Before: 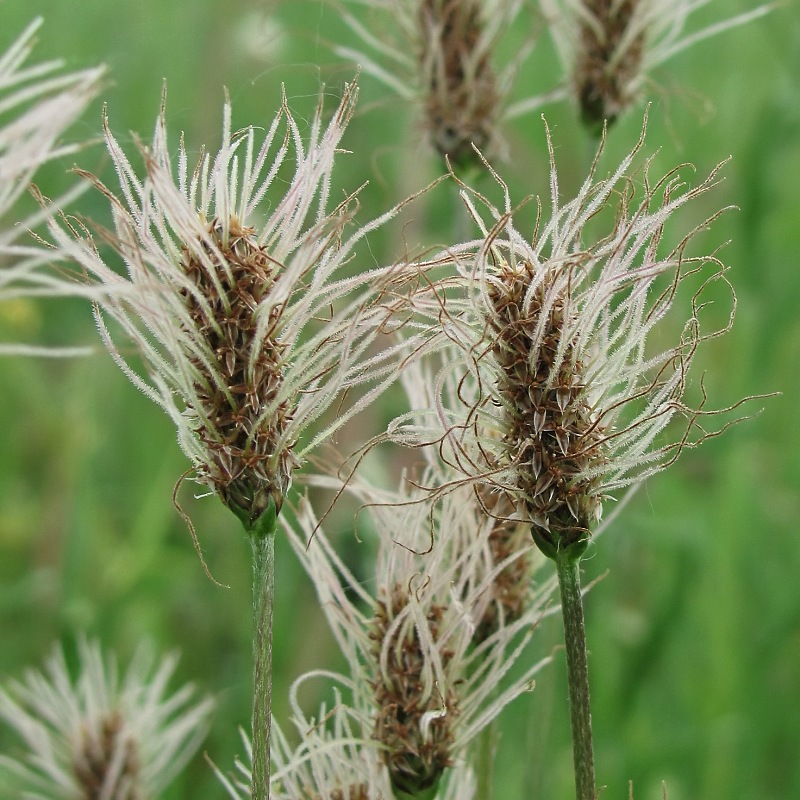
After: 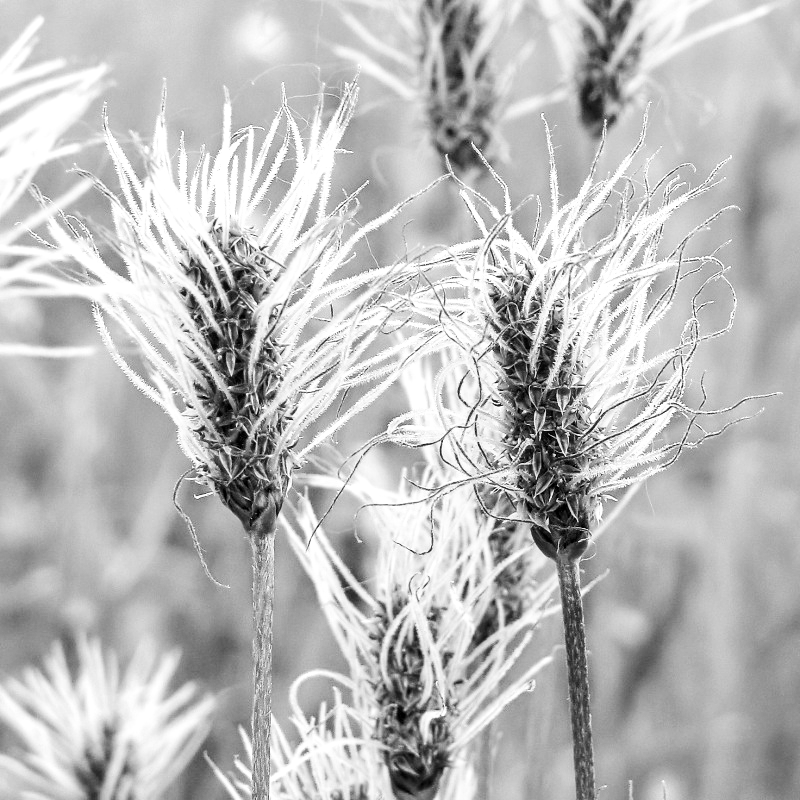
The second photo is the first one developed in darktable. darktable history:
monochrome: on, module defaults
local contrast: detail 130%
base curve: curves: ch0 [(0, 0) (0.007, 0.004) (0.027, 0.03) (0.046, 0.07) (0.207, 0.54) (0.442, 0.872) (0.673, 0.972) (1, 1)], preserve colors none
